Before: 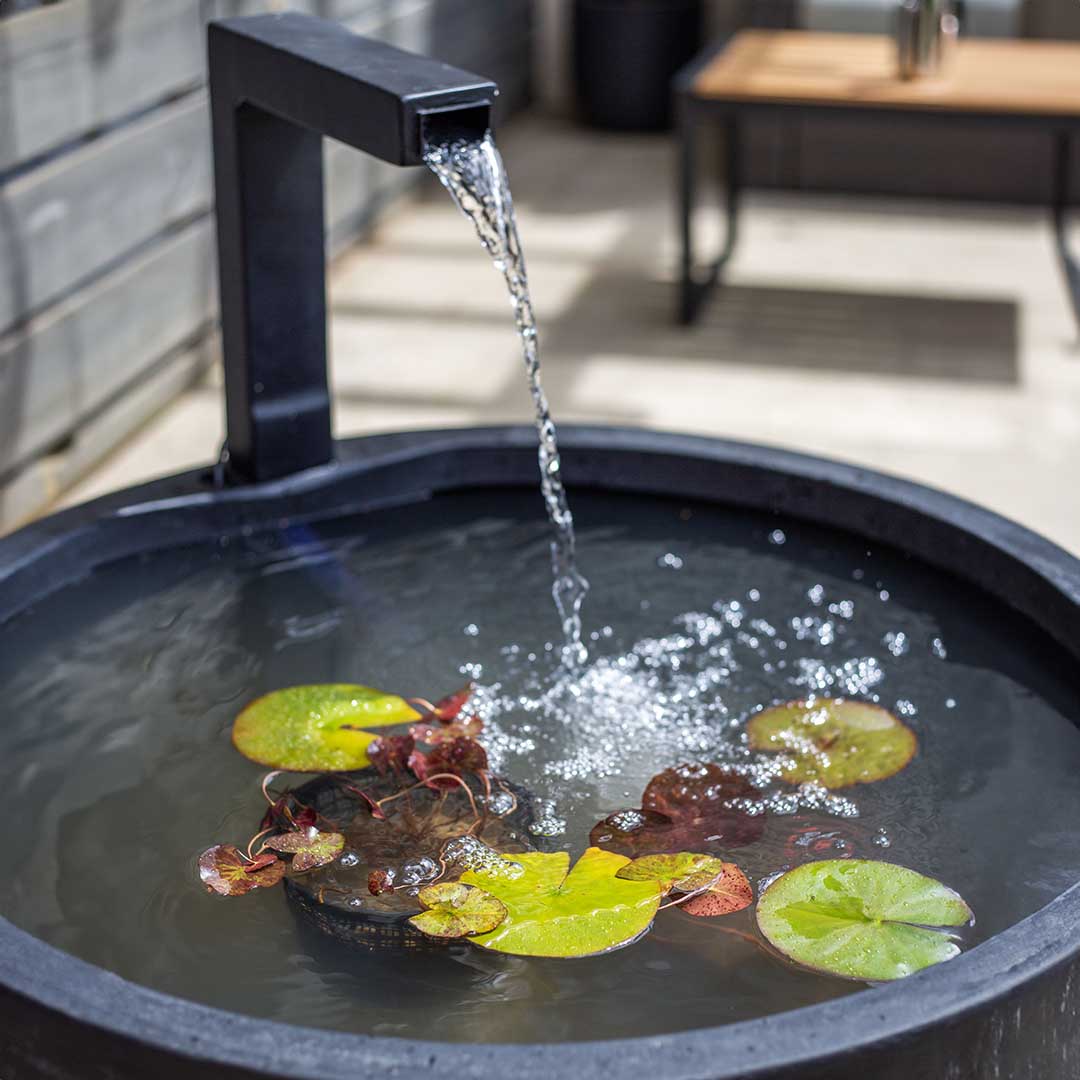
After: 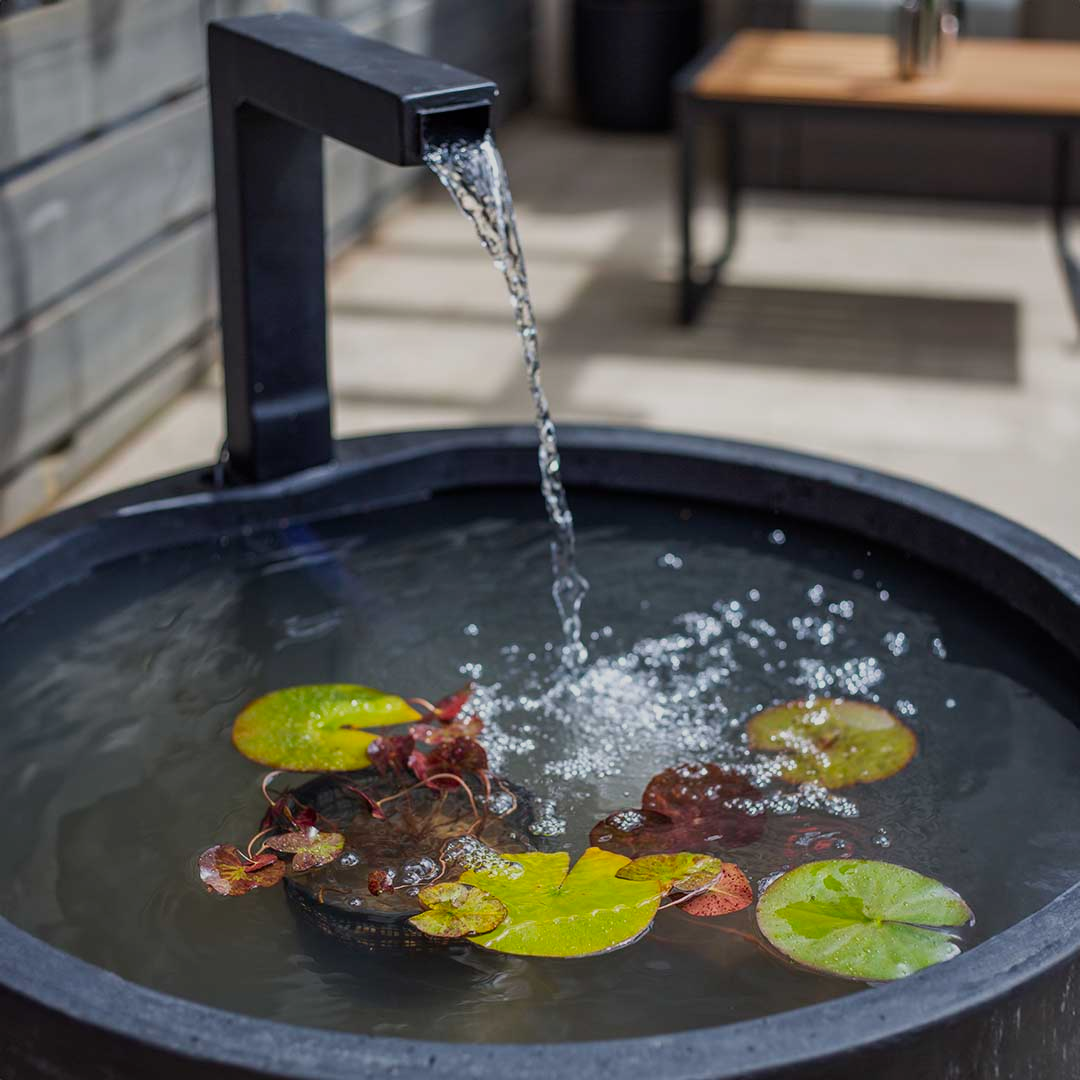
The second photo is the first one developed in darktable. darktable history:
exposure: exposure -0.561 EV, compensate highlight preservation false
